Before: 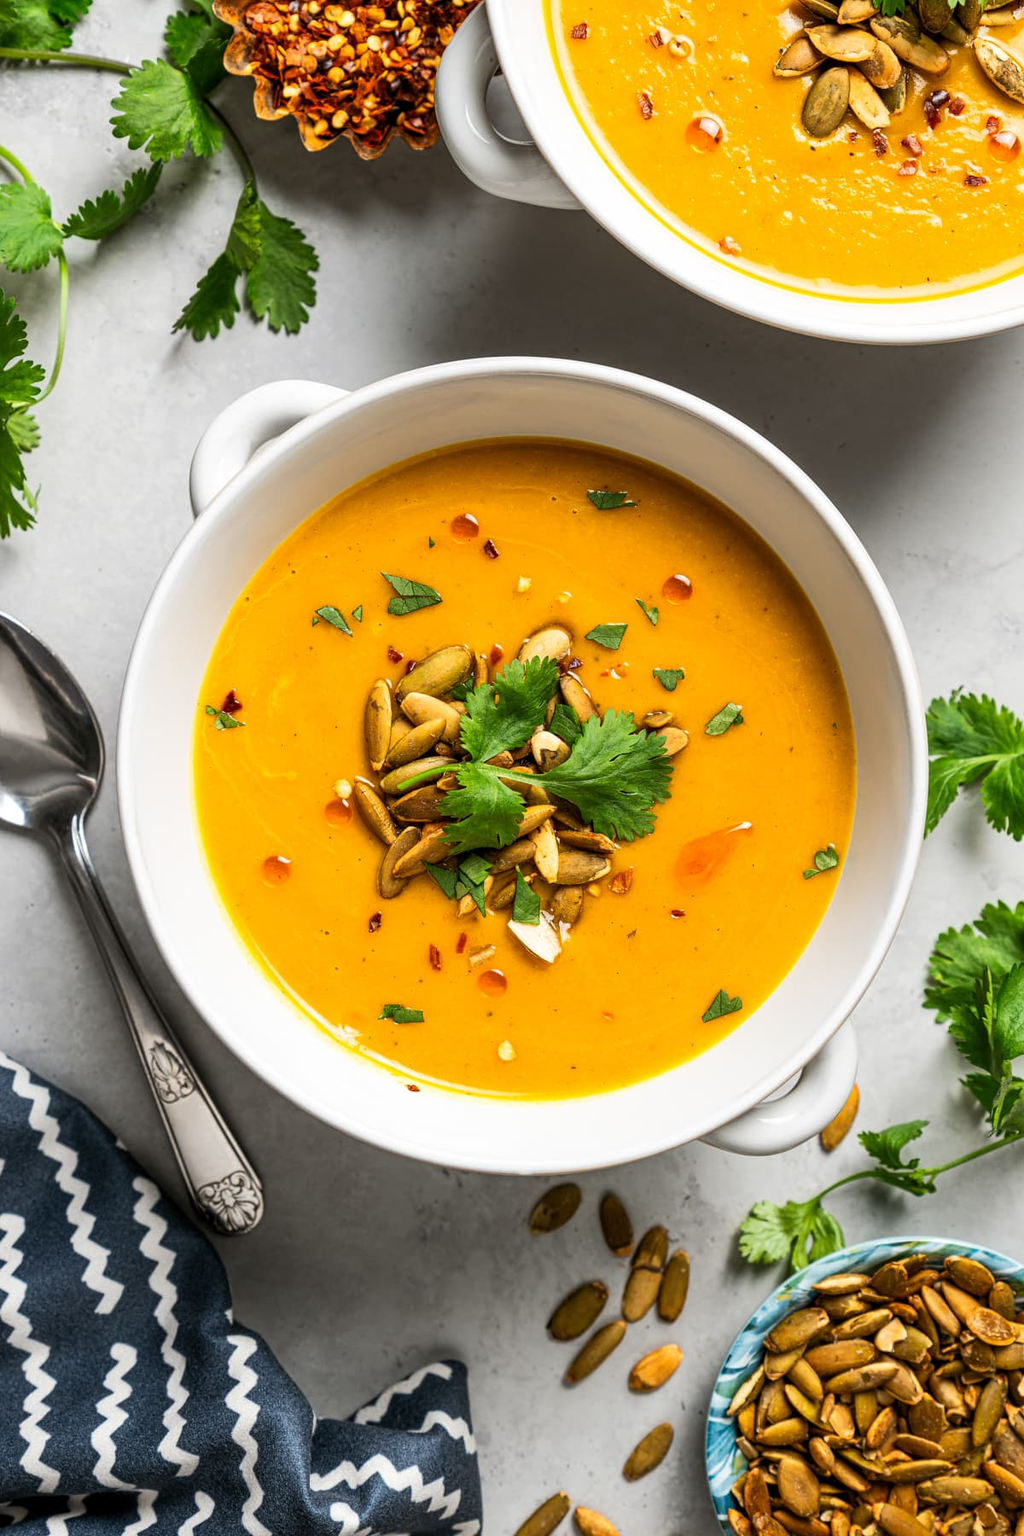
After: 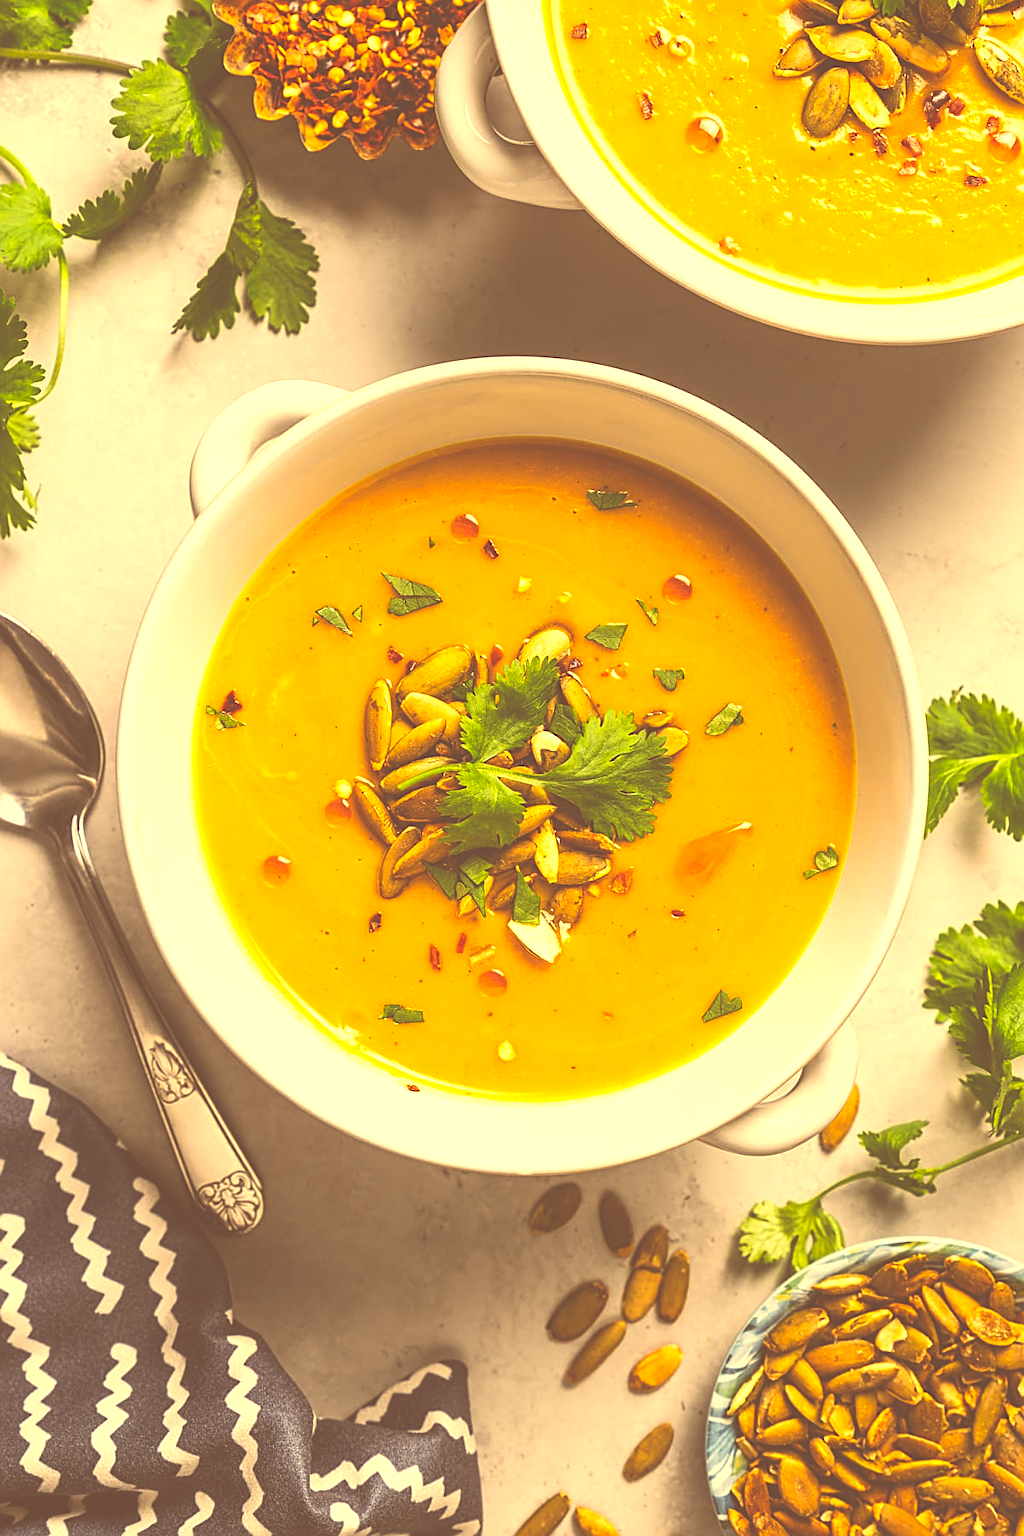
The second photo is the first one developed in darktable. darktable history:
color correction: highlights a* 10.12, highlights b* 39.04, shadows a* 14.62, shadows b* 3.37
sharpen: on, module defaults
white balance: emerald 1
exposure: black level correction -0.071, exposure 0.5 EV, compensate highlight preservation false
